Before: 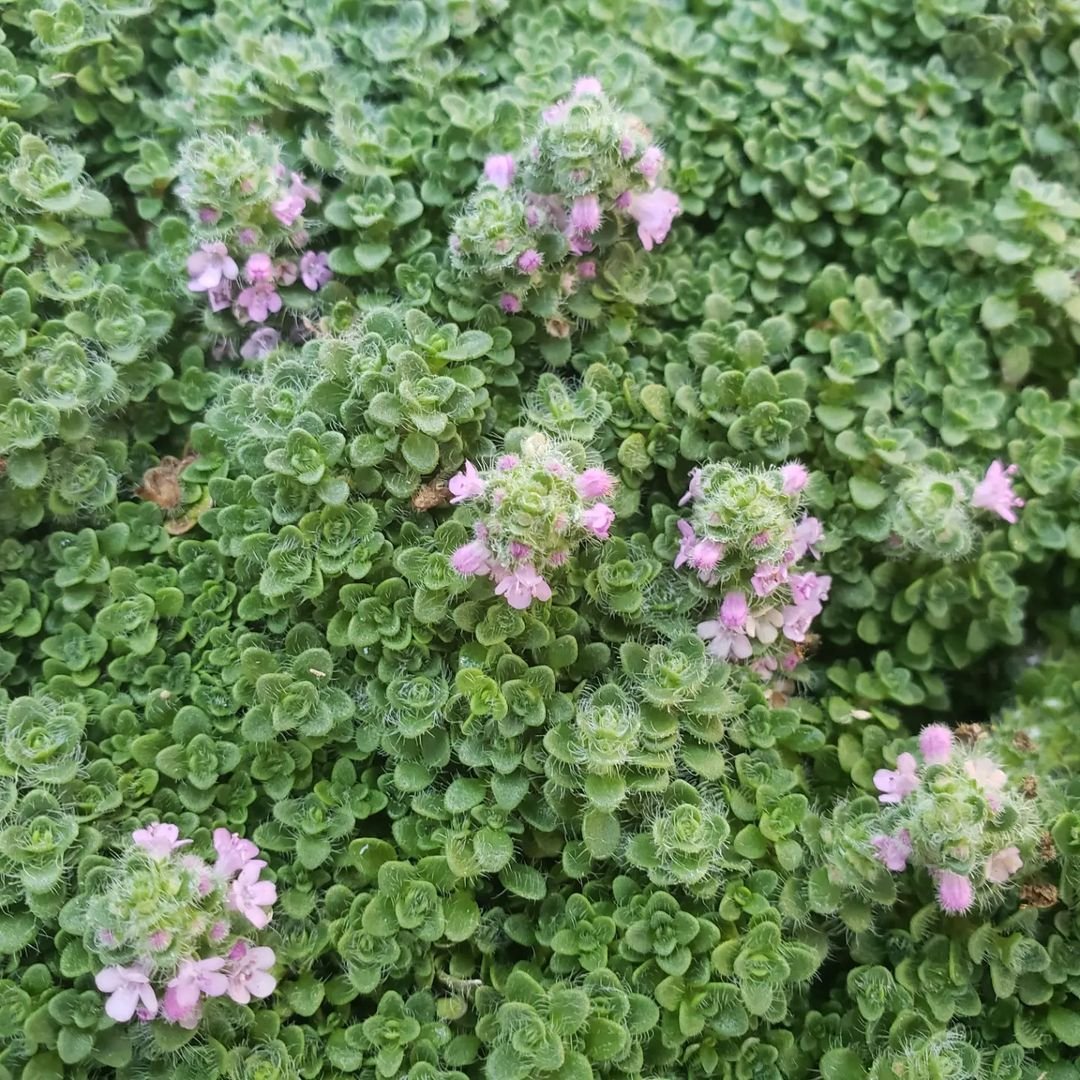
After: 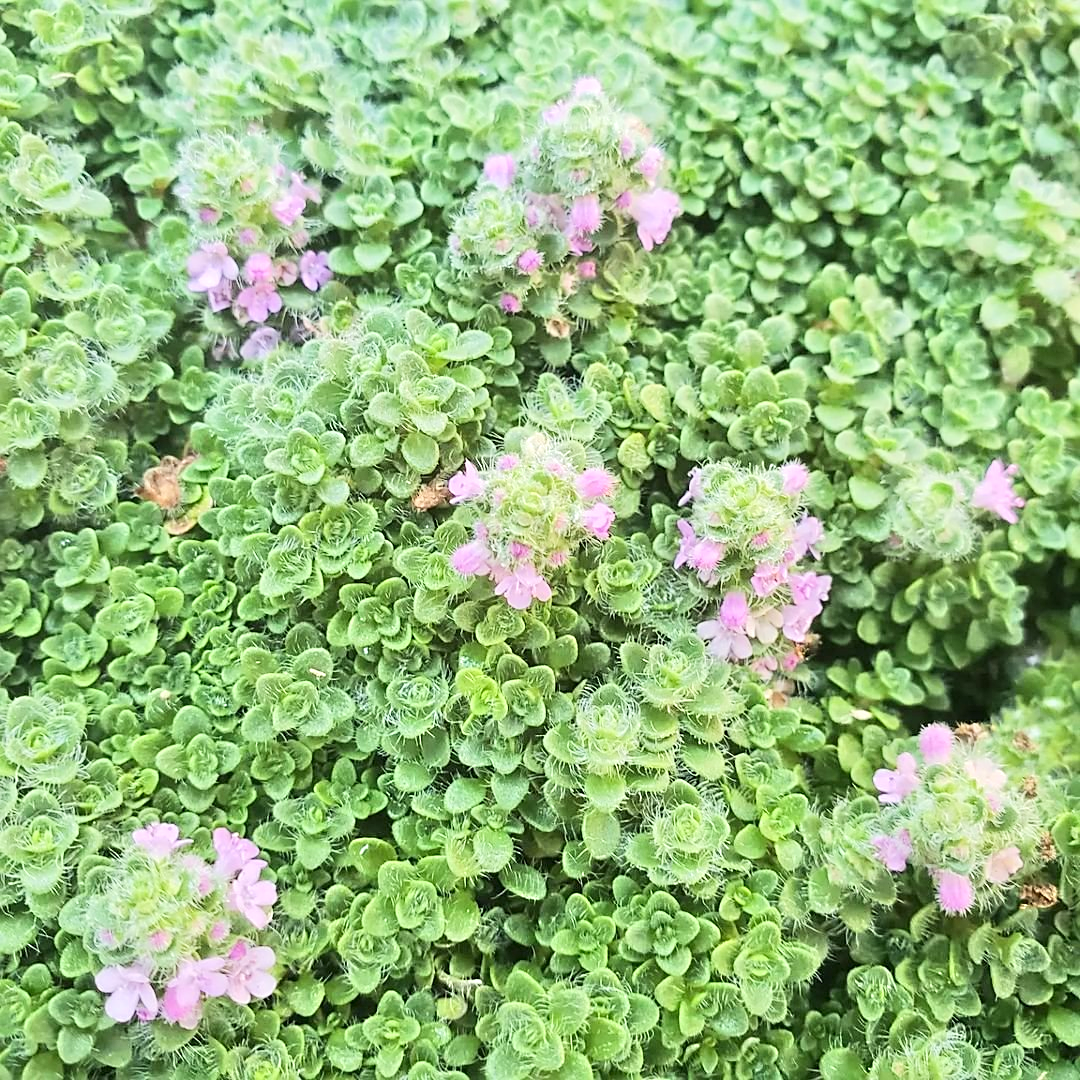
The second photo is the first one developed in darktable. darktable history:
sharpen: on, module defaults
tone equalizer: -7 EV 0.143 EV, -6 EV 0.585 EV, -5 EV 1.14 EV, -4 EV 1.35 EV, -3 EV 1.18 EV, -2 EV 0.6 EV, -1 EV 0.164 EV, edges refinement/feathering 500, mask exposure compensation -1.57 EV, preserve details guided filter
